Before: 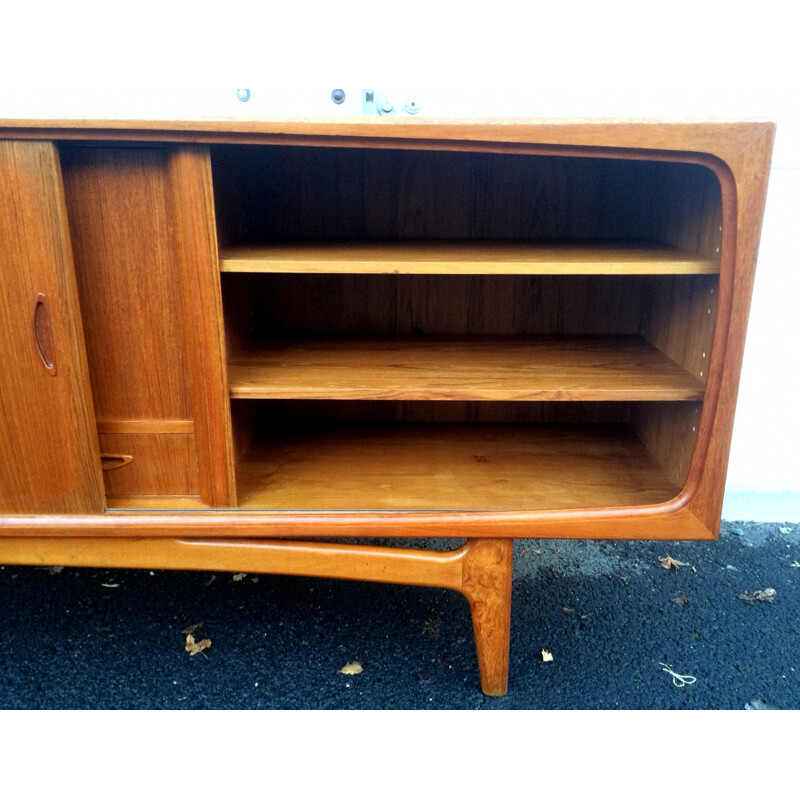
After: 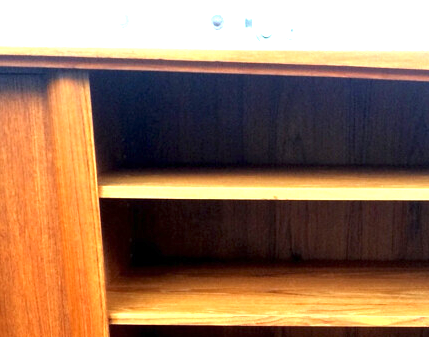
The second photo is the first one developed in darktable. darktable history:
crop: left 15.202%, top 9.299%, right 31.155%, bottom 48.521%
exposure: exposure 1.166 EV, compensate exposure bias true, compensate highlight preservation false
